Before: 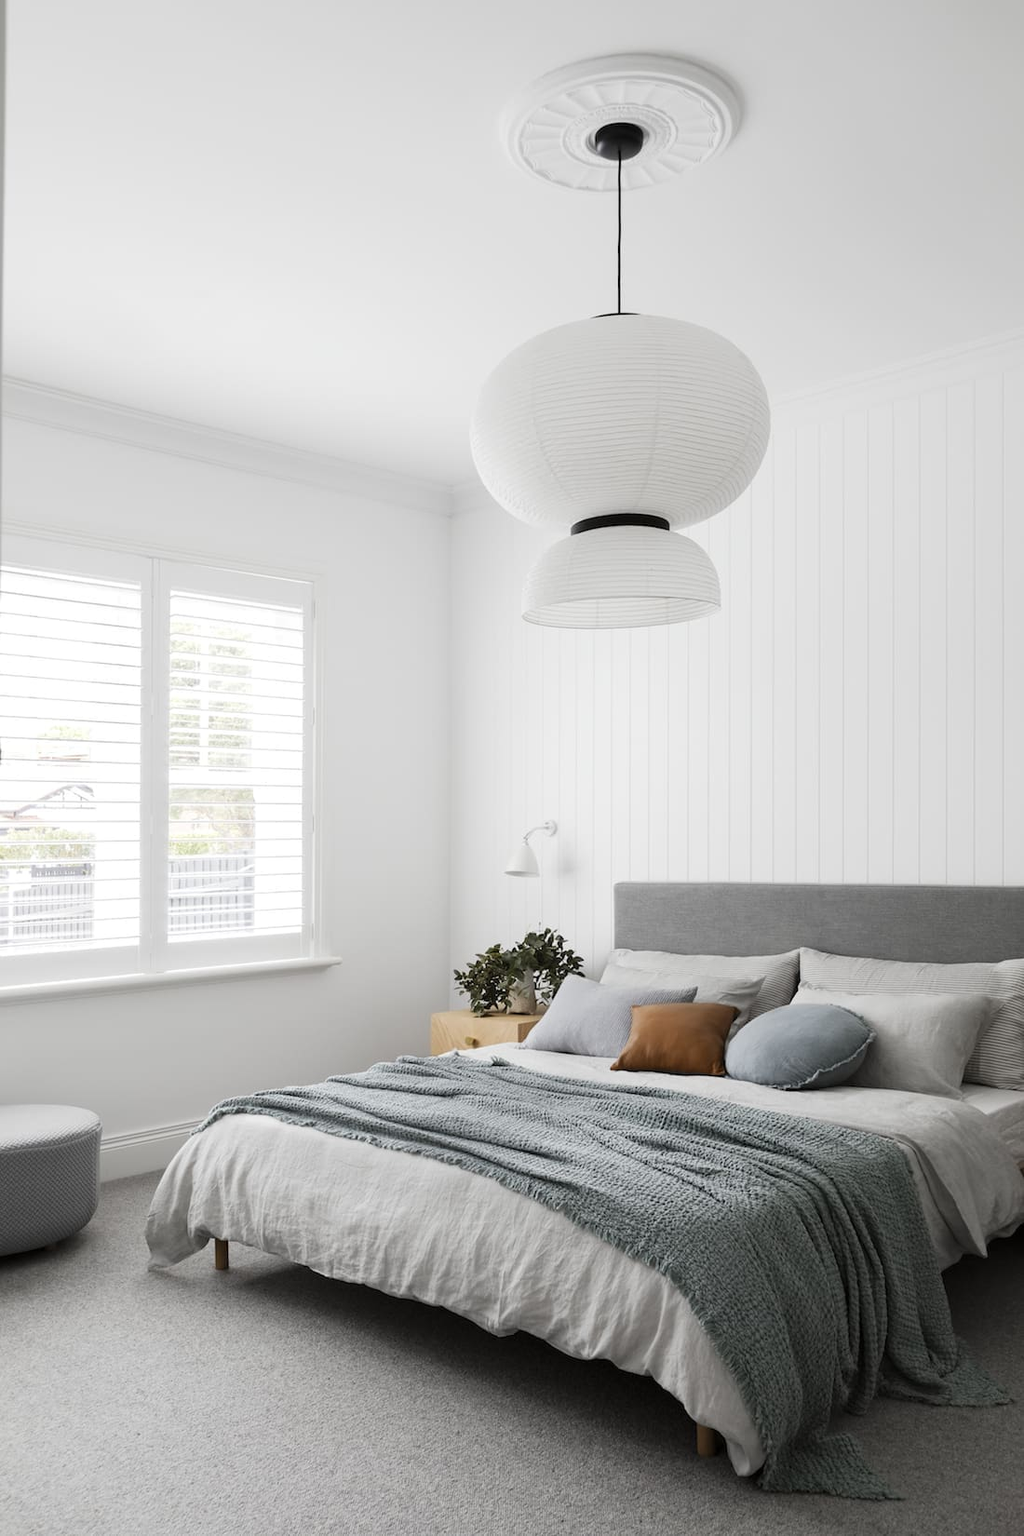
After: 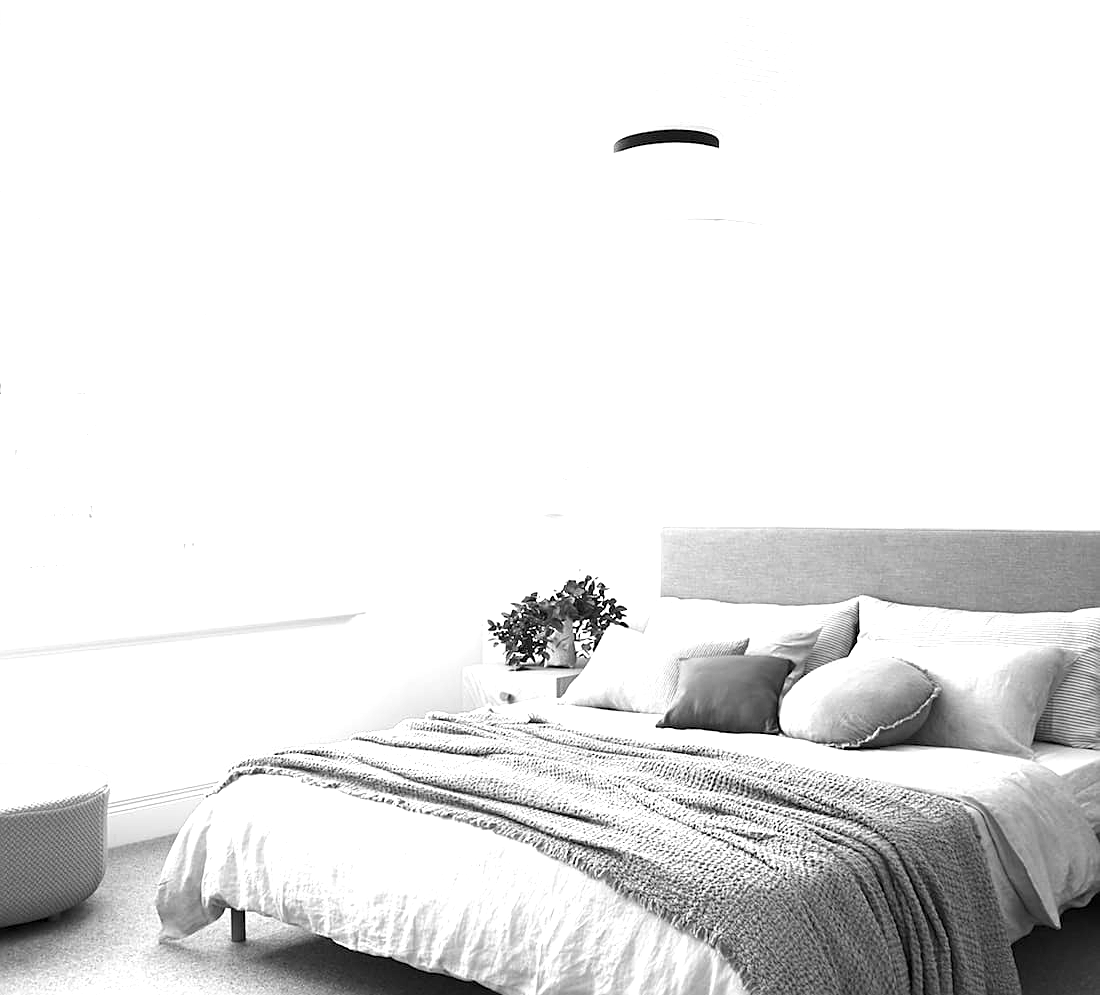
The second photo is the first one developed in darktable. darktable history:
sharpen: on, module defaults
exposure: black level correction 0, exposure 1.388 EV, compensate highlight preservation false
crop and rotate: top 25.612%, bottom 14.053%
color calibration: output gray [0.21, 0.42, 0.37, 0], x 0.343, y 0.356, temperature 5126.32 K
velvia: on, module defaults
